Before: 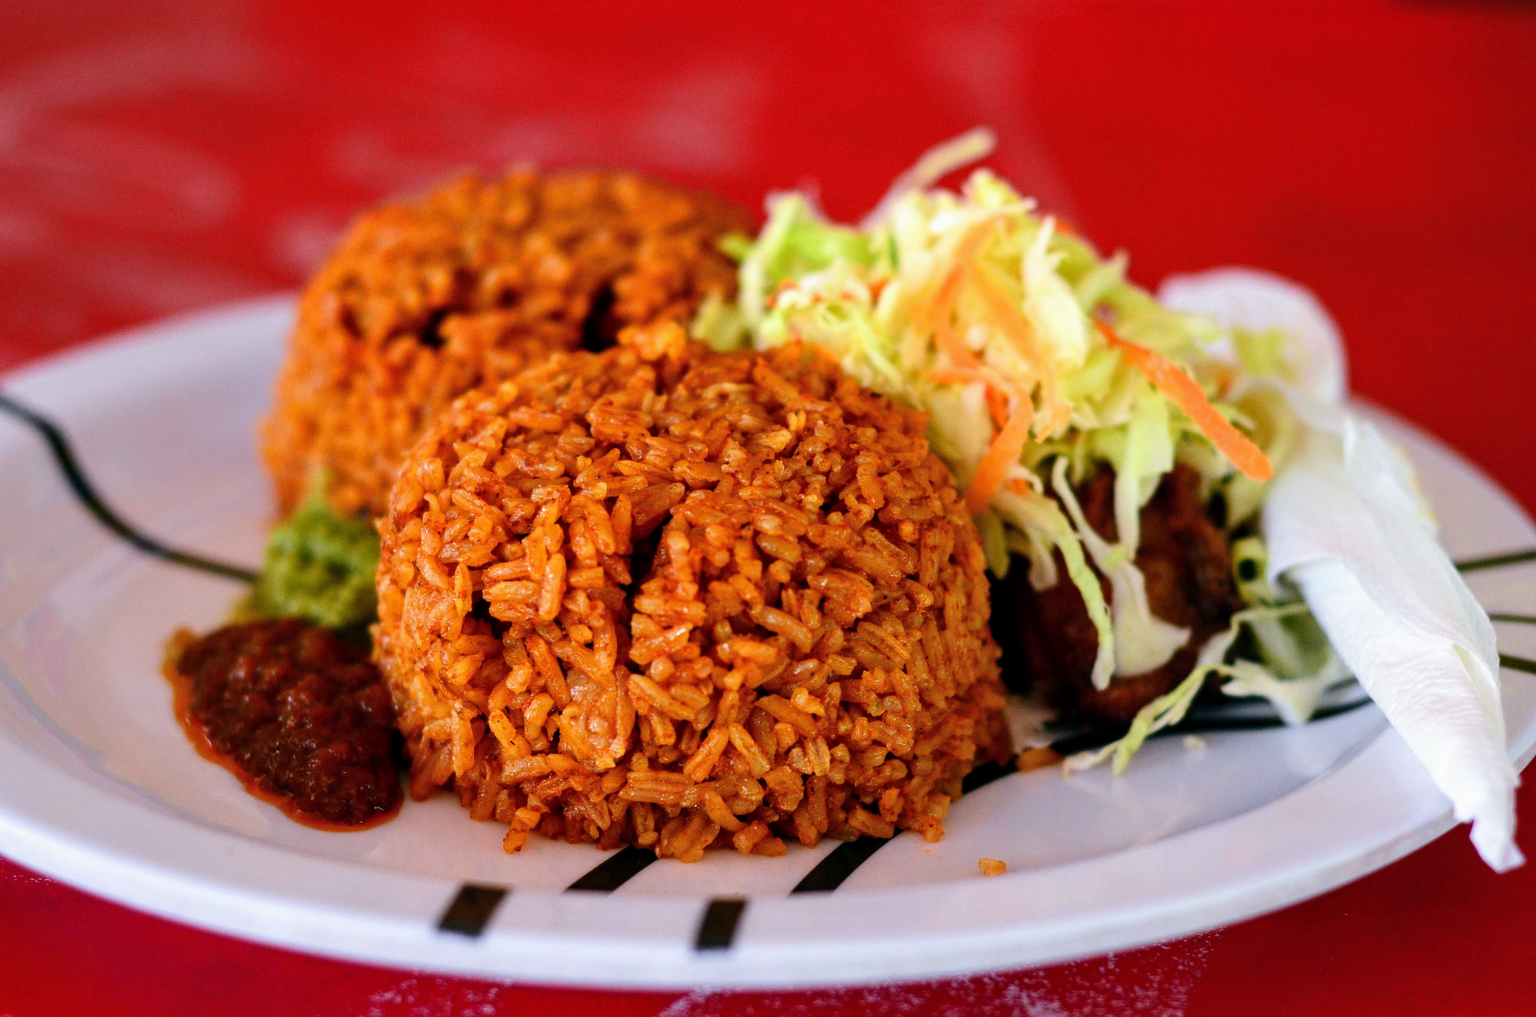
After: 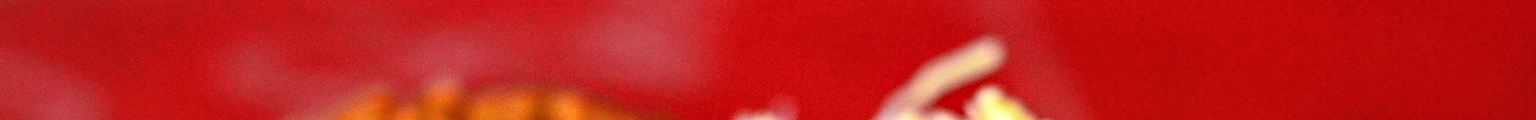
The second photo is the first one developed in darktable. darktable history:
crop and rotate: left 9.644%, top 9.491%, right 6.021%, bottom 80.509%
local contrast: on, module defaults
